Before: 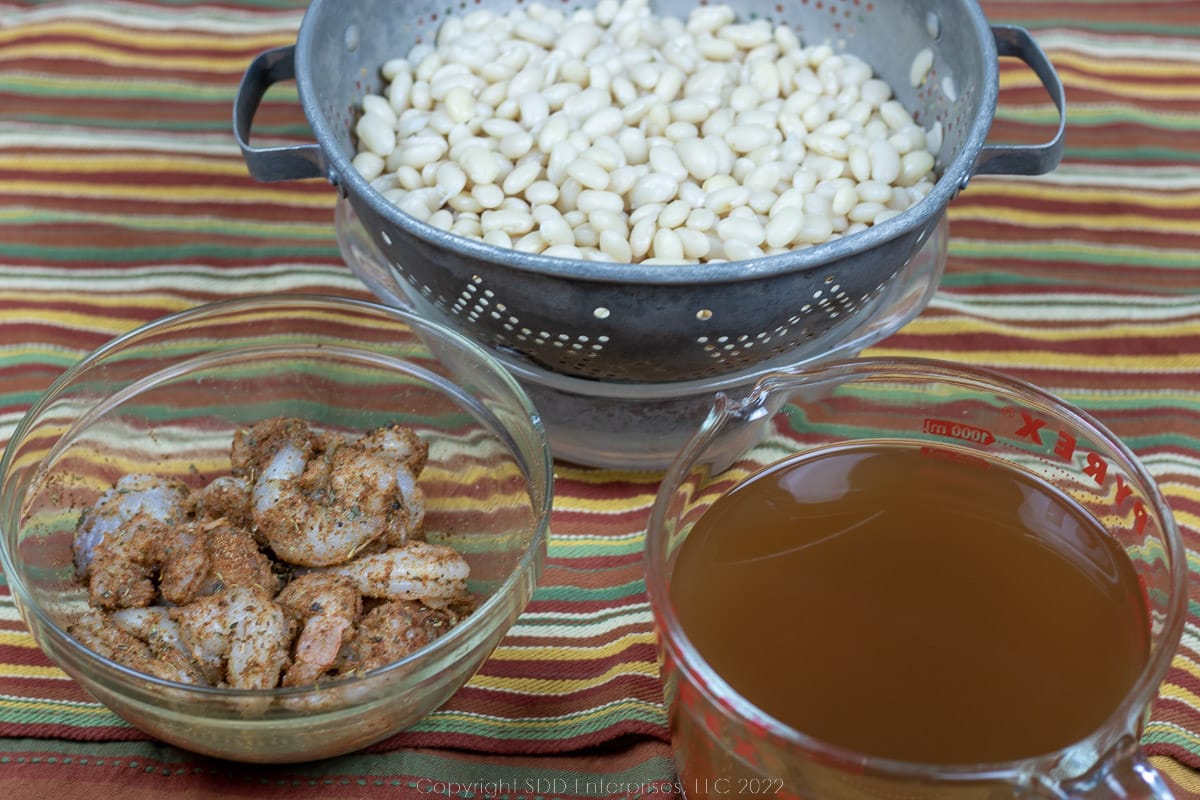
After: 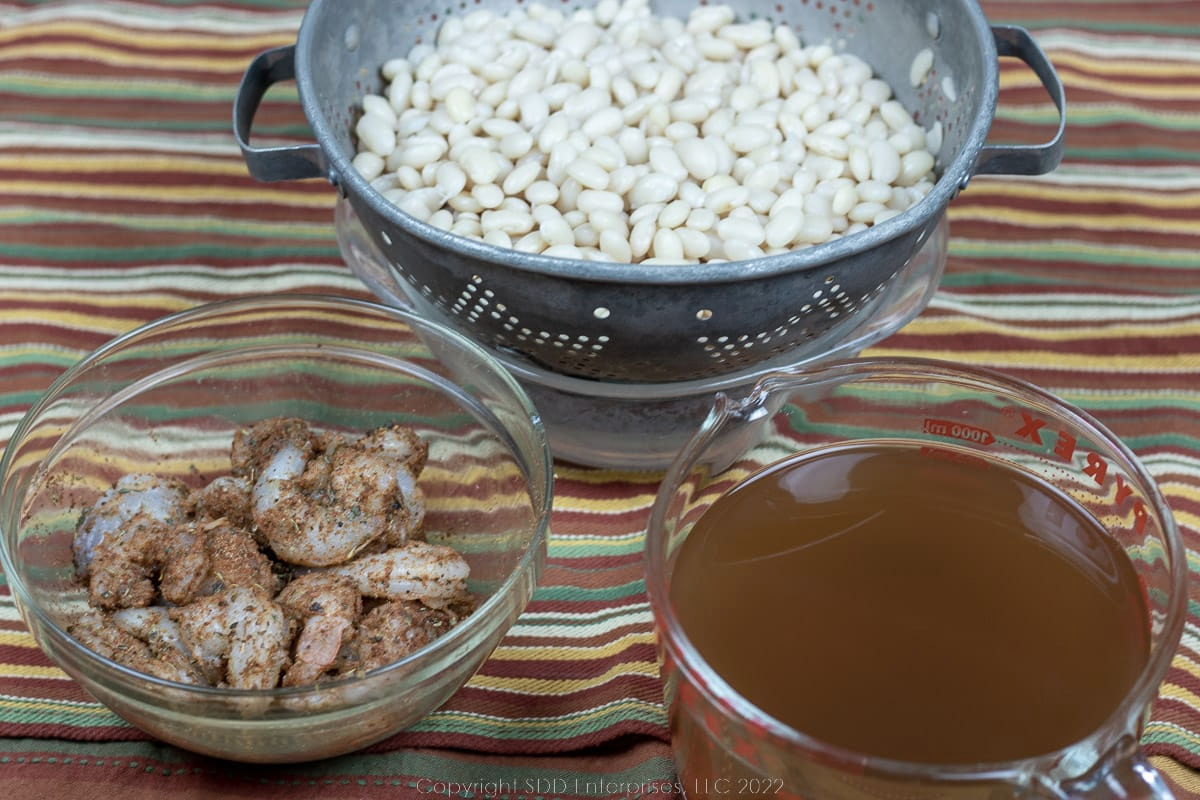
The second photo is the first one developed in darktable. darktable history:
contrast brightness saturation: contrast 0.095, saturation -0.302
